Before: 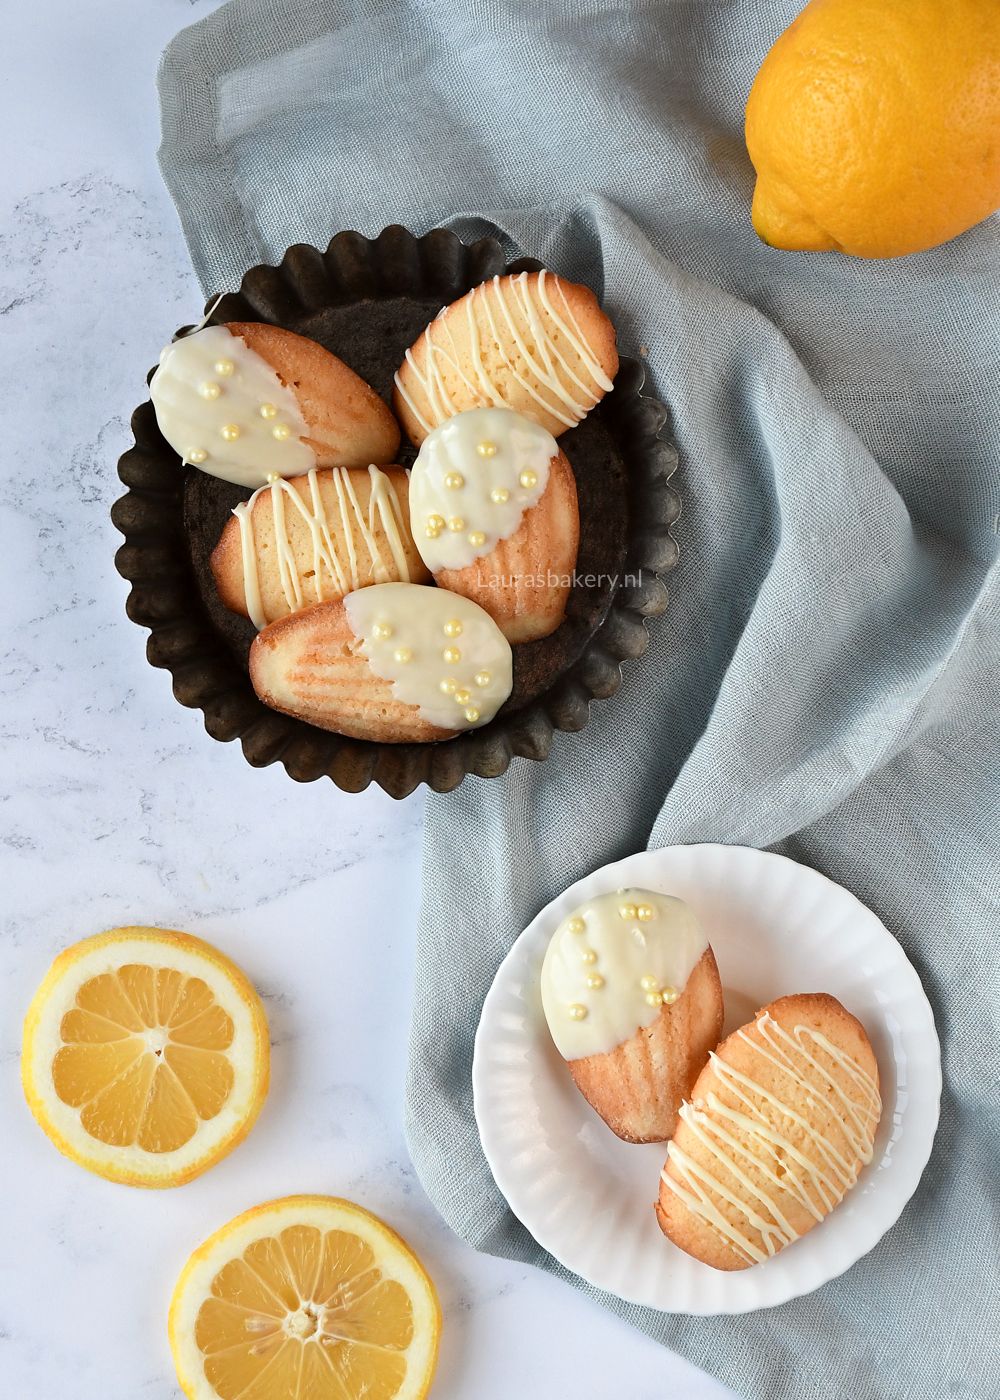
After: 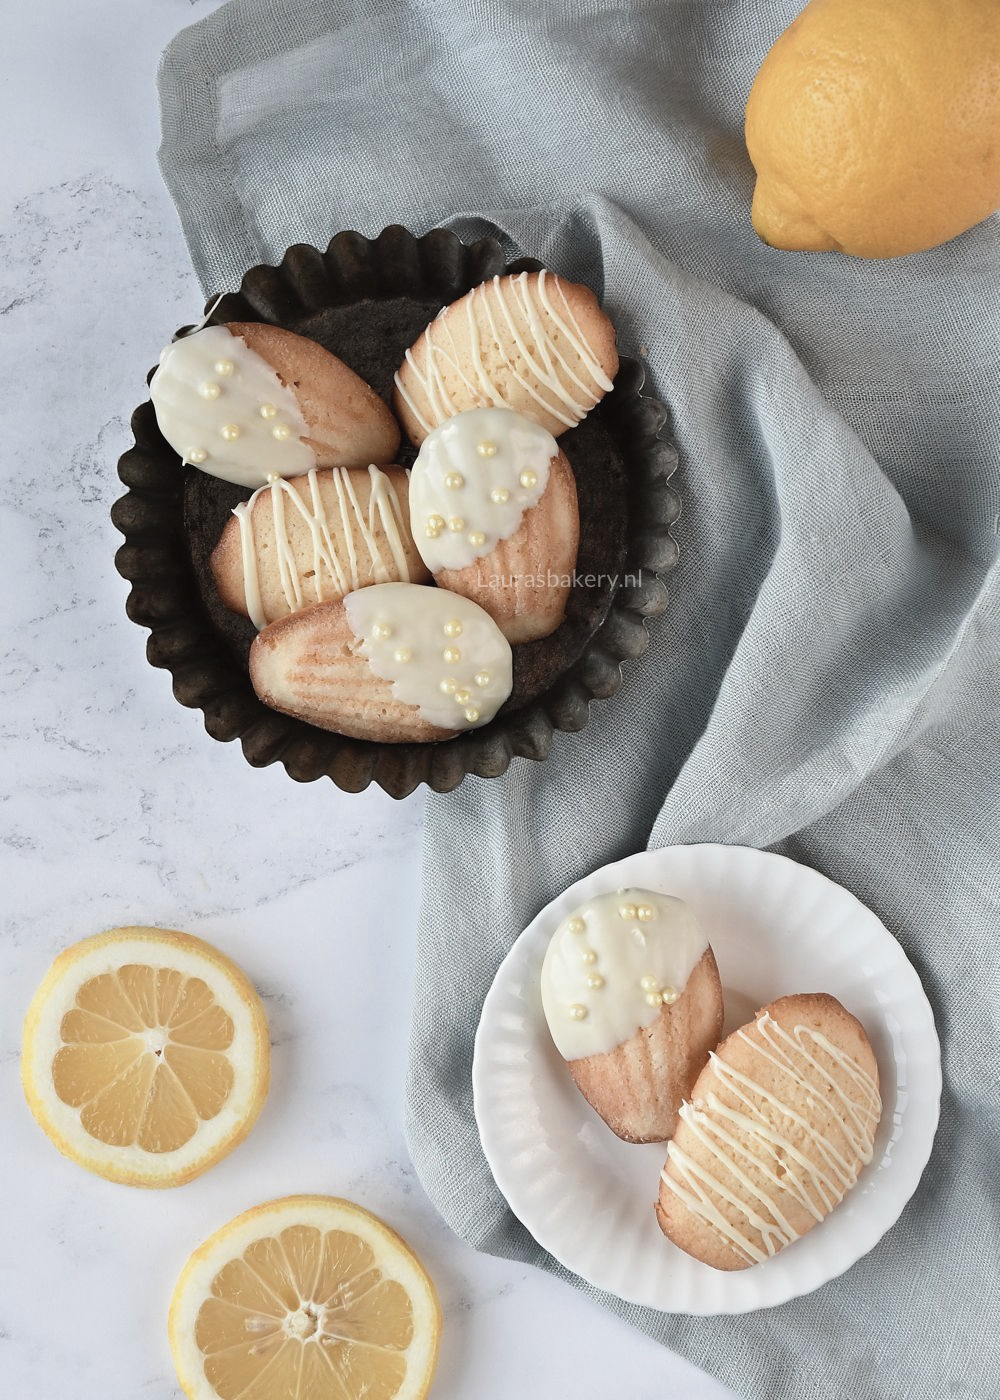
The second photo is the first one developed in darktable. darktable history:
exposure: compensate highlight preservation false
tone equalizer: on, module defaults
contrast brightness saturation: contrast -0.05, saturation -0.41
